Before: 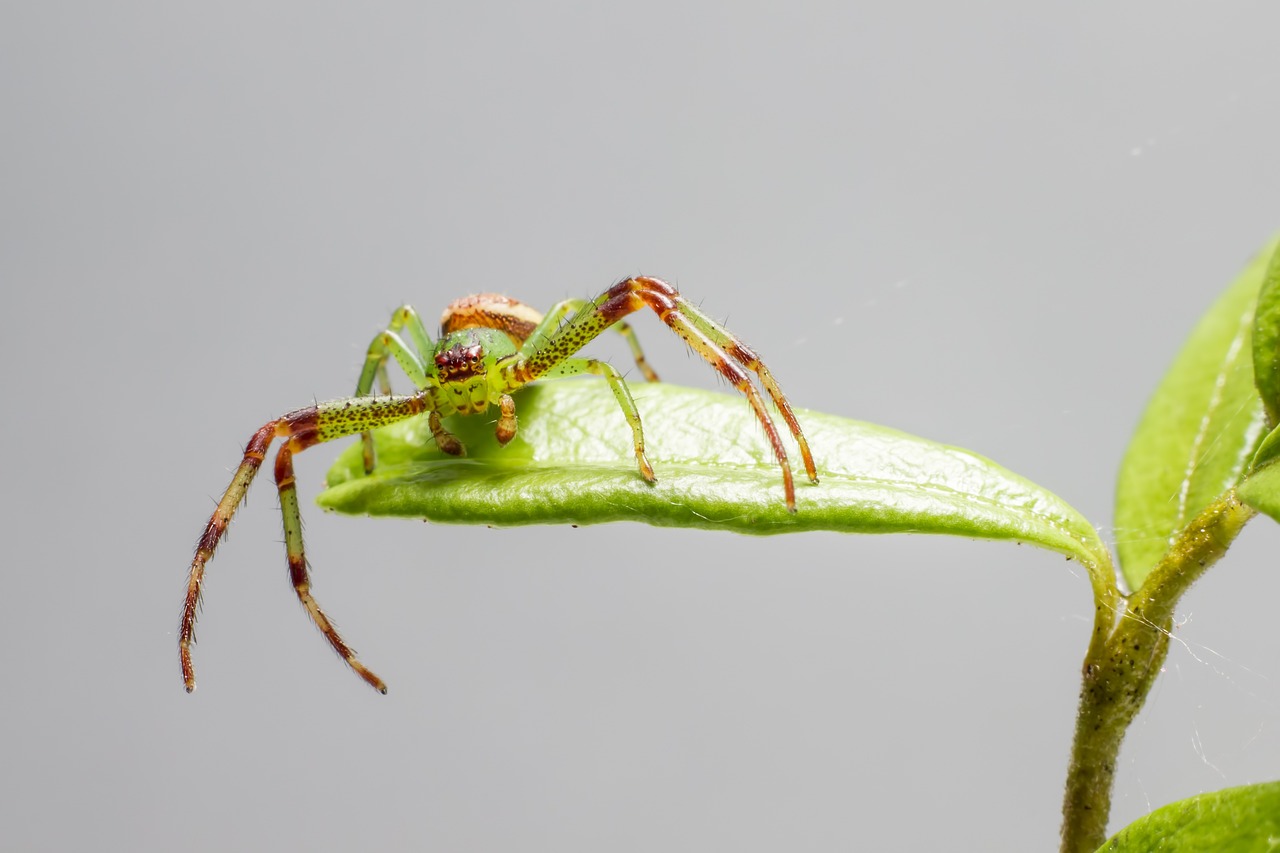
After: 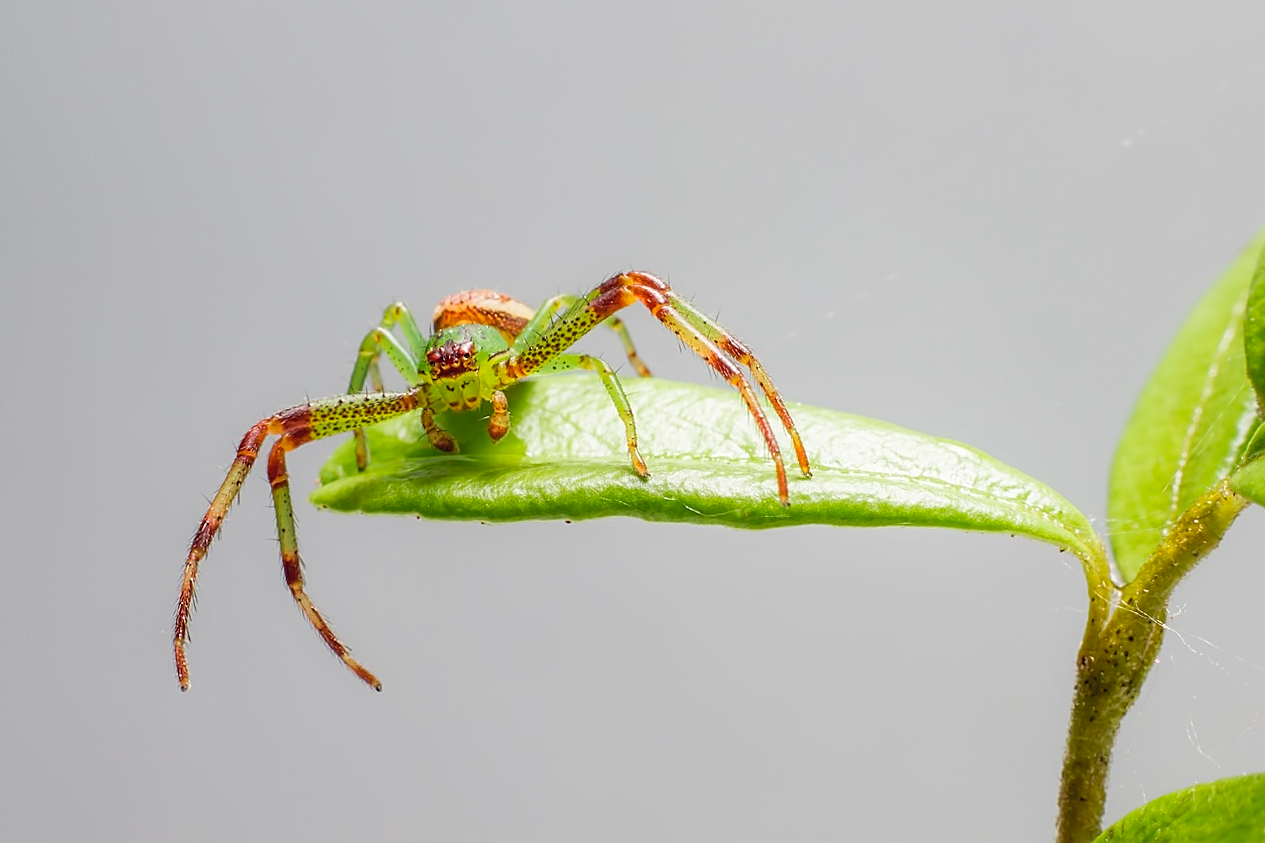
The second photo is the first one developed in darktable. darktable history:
rotate and perspective: rotation -0.45°, automatic cropping original format, crop left 0.008, crop right 0.992, crop top 0.012, crop bottom 0.988
sharpen: on, module defaults
contrast equalizer: y [[0.5, 0.488, 0.462, 0.461, 0.491, 0.5], [0.5 ×6], [0.5 ×6], [0 ×6], [0 ×6]]
